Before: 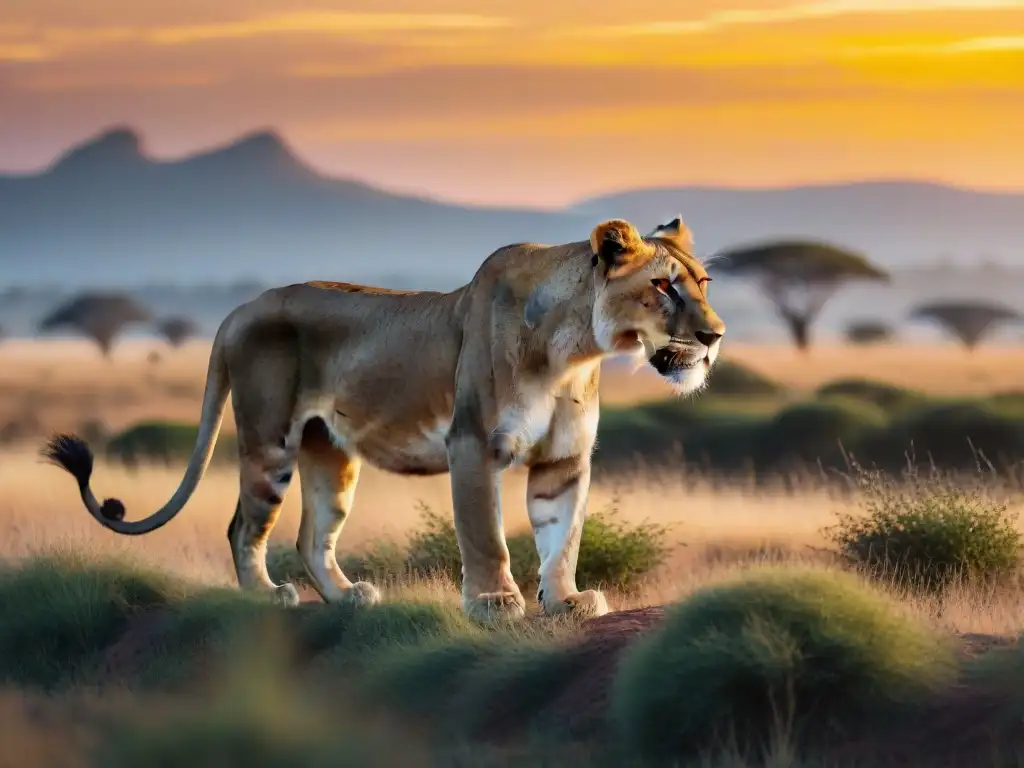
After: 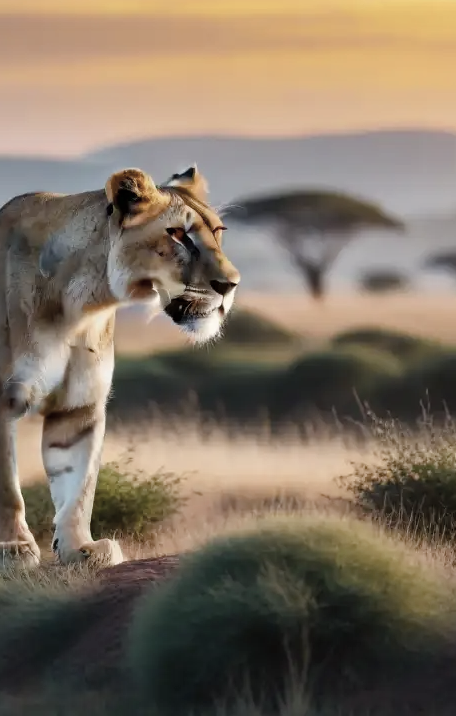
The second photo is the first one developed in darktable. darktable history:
color balance rgb: perceptual saturation grading › global saturation 9.094%, perceptual saturation grading › highlights -12.908%, perceptual saturation grading › mid-tones 14.591%, perceptual saturation grading › shadows 22.783%
crop: left 47.433%, top 6.658%, right 8.011%
color correction: highlights b* 0.03, saturation 0.558
